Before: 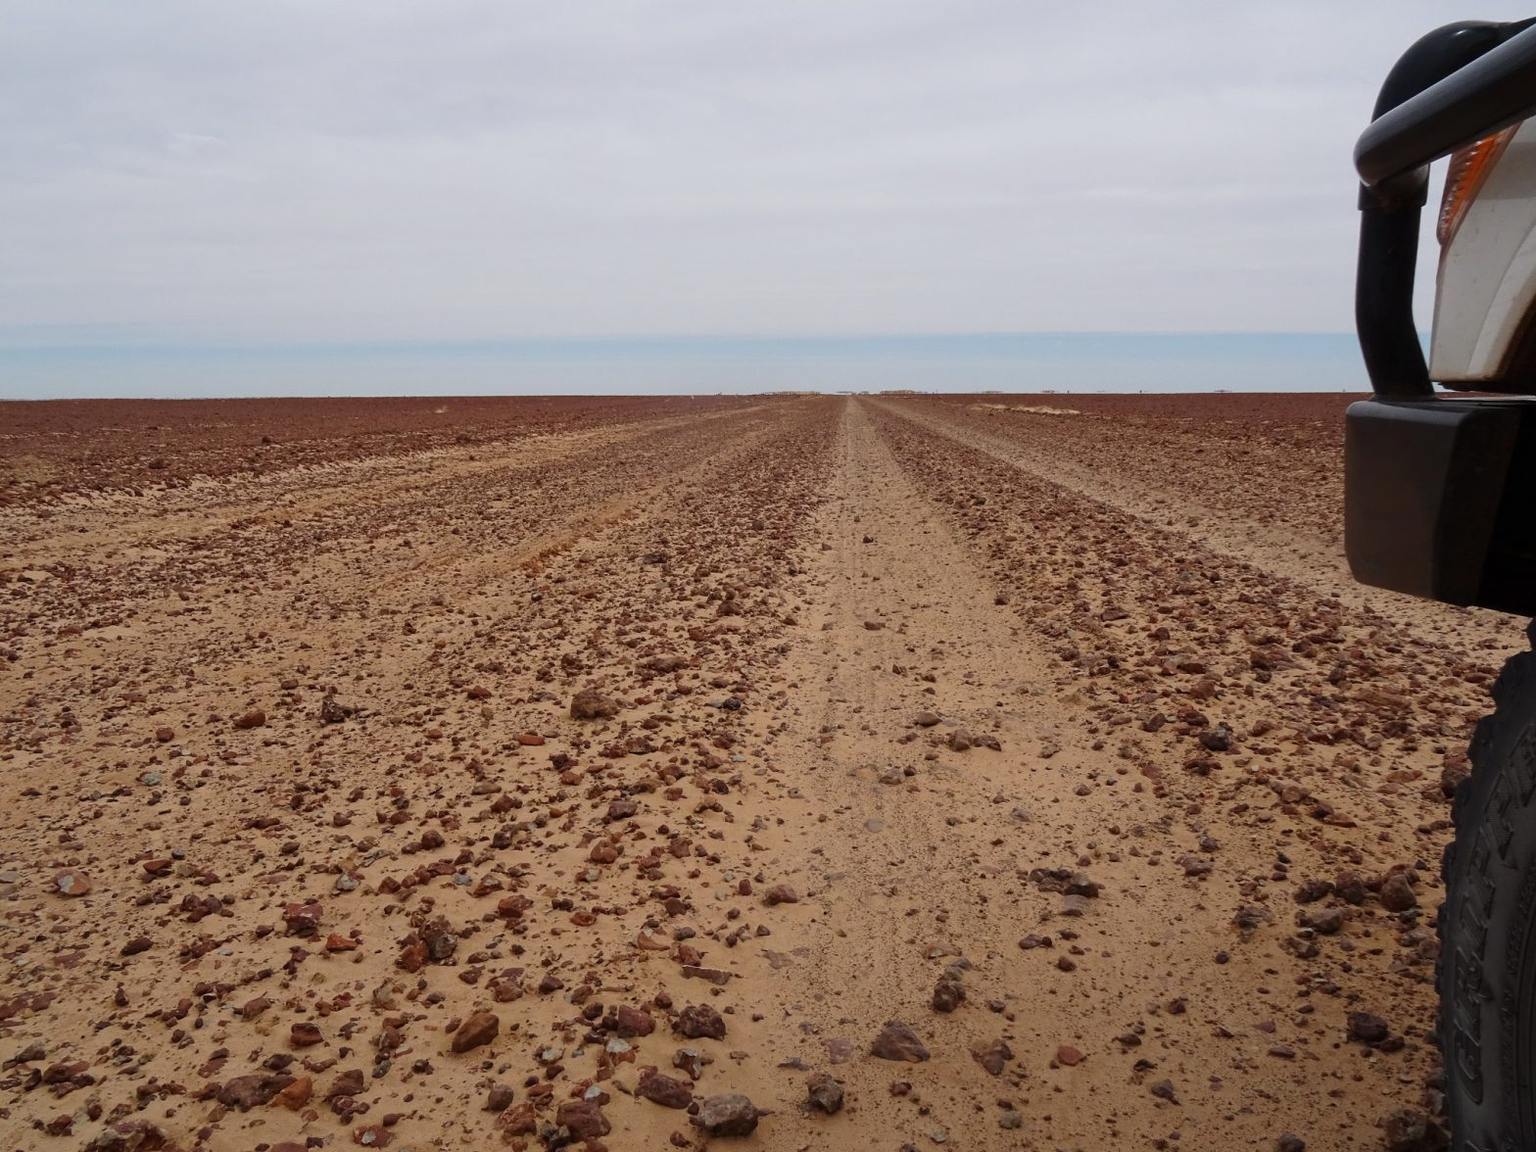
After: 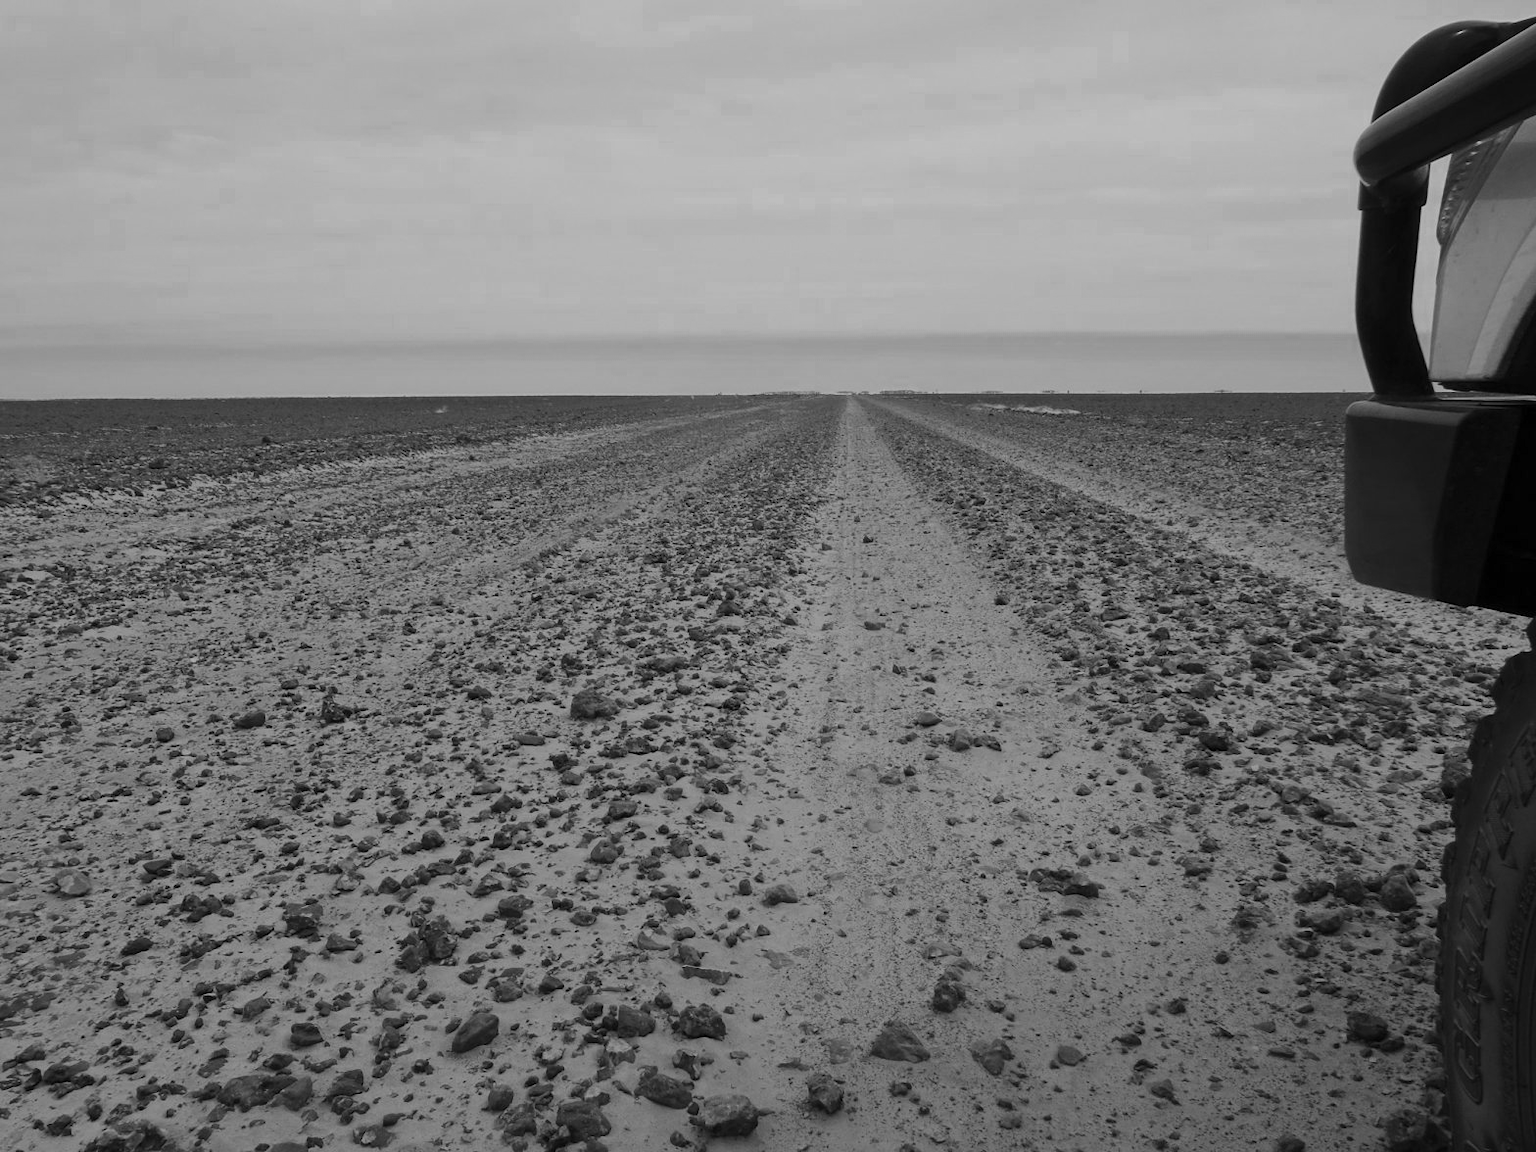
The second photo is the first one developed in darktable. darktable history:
color balance rgb: shadows lift › luminance -21.681%, shadows lift › chroma 6.509%, shadows lift › hue 268.29°, power › chroma 2.164%, power › hue 163.69°, perceptual saturation grading › global saturation 16.018%, contrast -9.452%
color zones: curves: ch0 [(0.002, 0.593) (0.143, 0.417) (0.285, 0.541) (0.455, 0.289) (0.608, 0.327) (0.727, 0.283) (0.869, 0.571) (1, 0.603)]; ch1 [(0, 0) (0.143, 0) (0.286, 0) (0.429, 0) (0.571, 0) (0.714, 0) (0.857, 0)]
contrast brightness saturation: saturation -0.063
